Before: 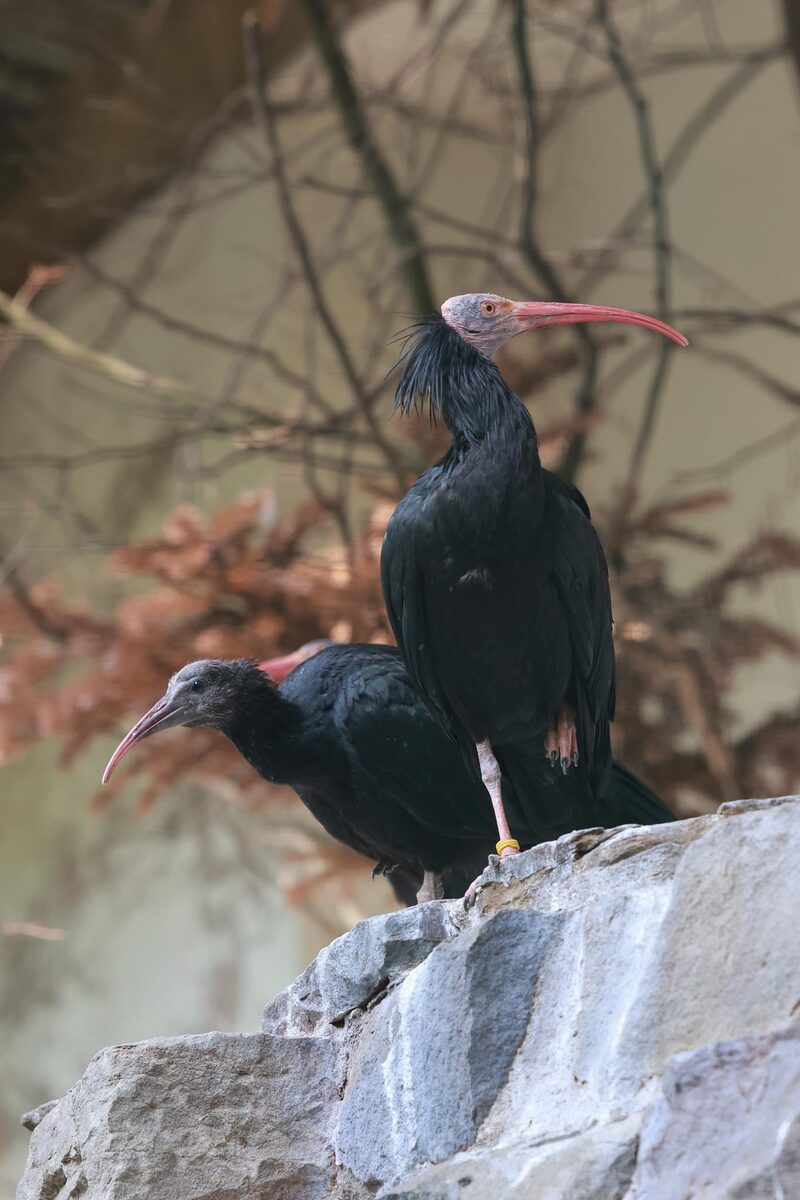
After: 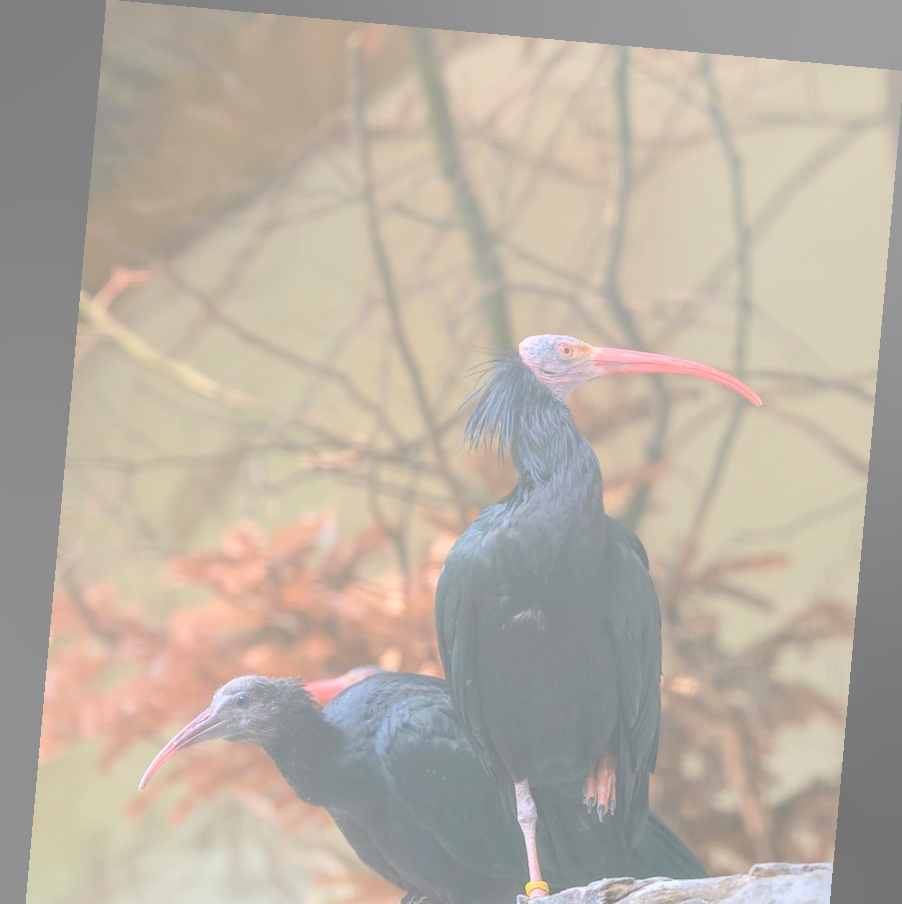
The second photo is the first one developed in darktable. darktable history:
bloom: size 70%, threshold 25%, strength 70%
local contrast: on, module defaults
rotate and perspective: rotation 5.12°, automatic cropping off
crop: bottom 28.576%
